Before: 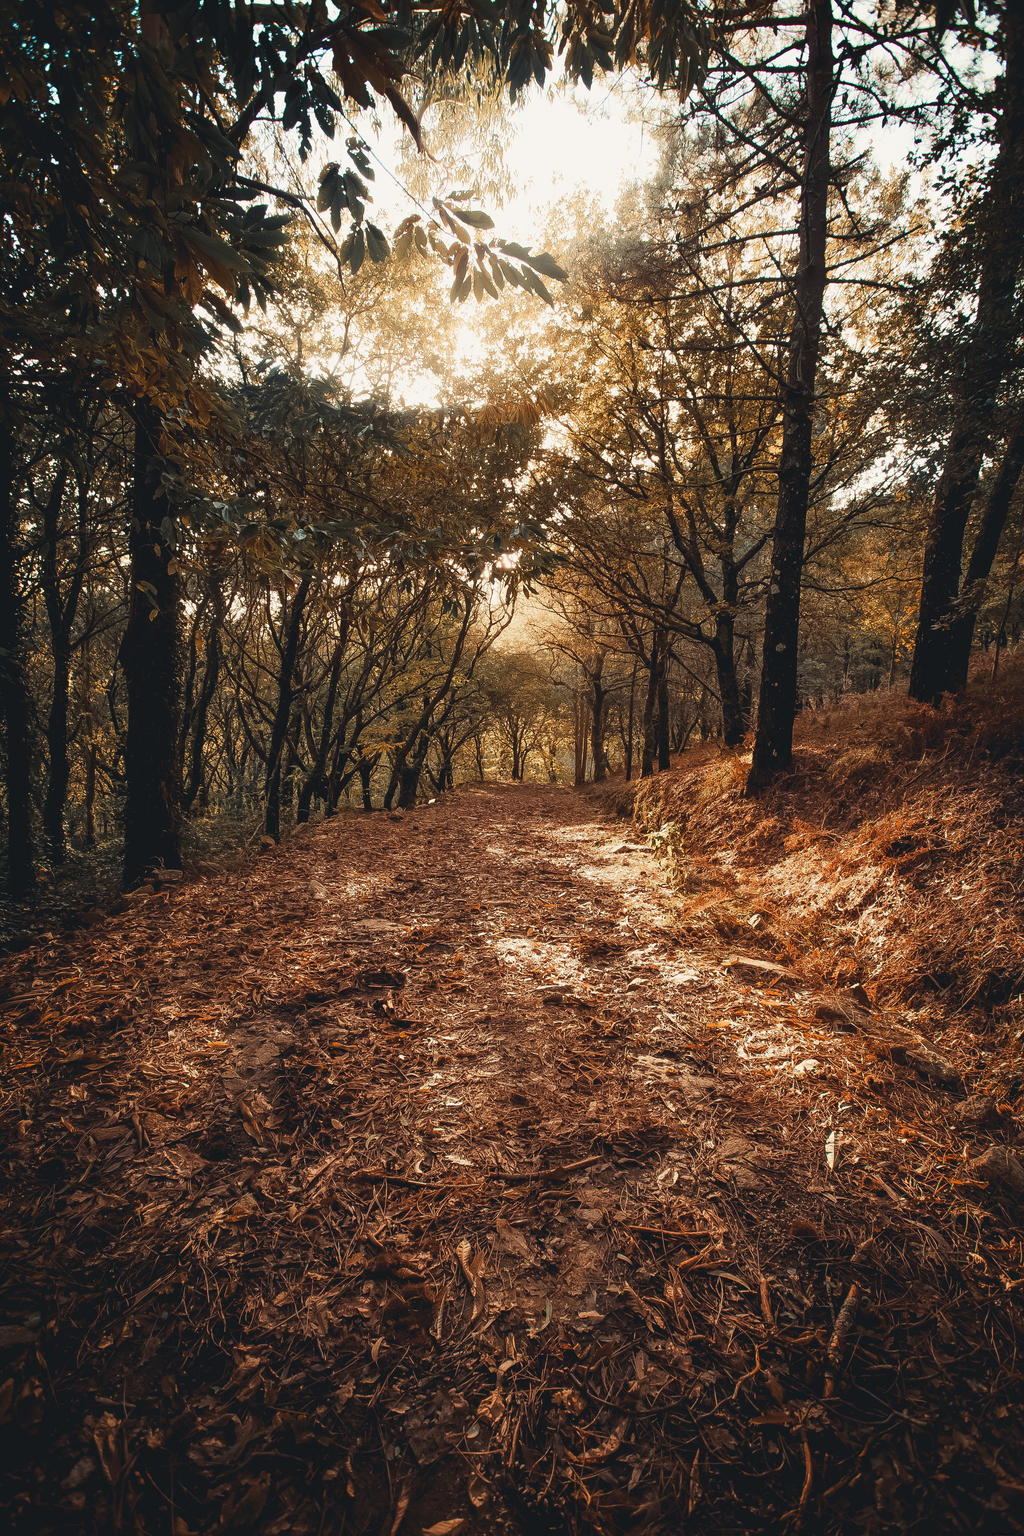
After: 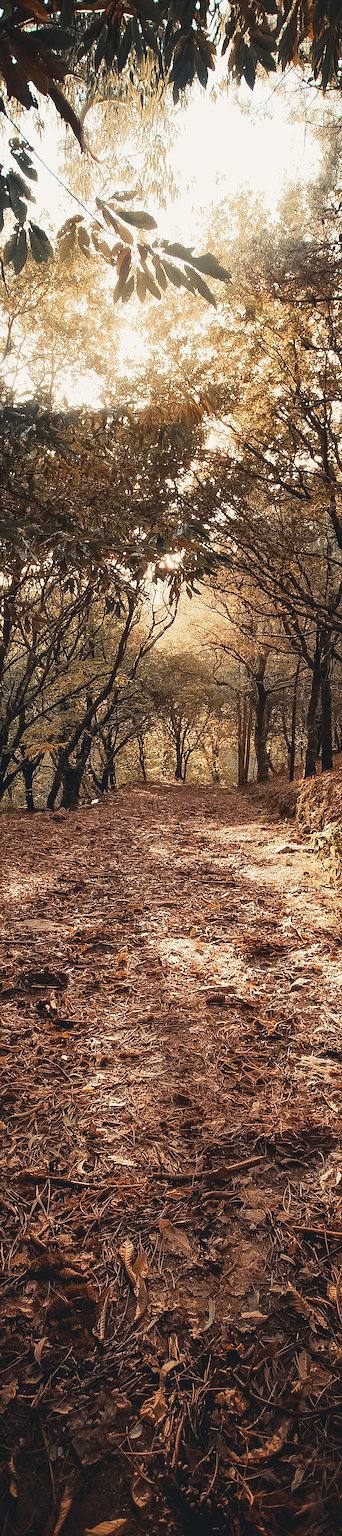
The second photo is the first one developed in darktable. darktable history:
crop: left 32.954%, right 33.575%
sharpen: on, module defaults
